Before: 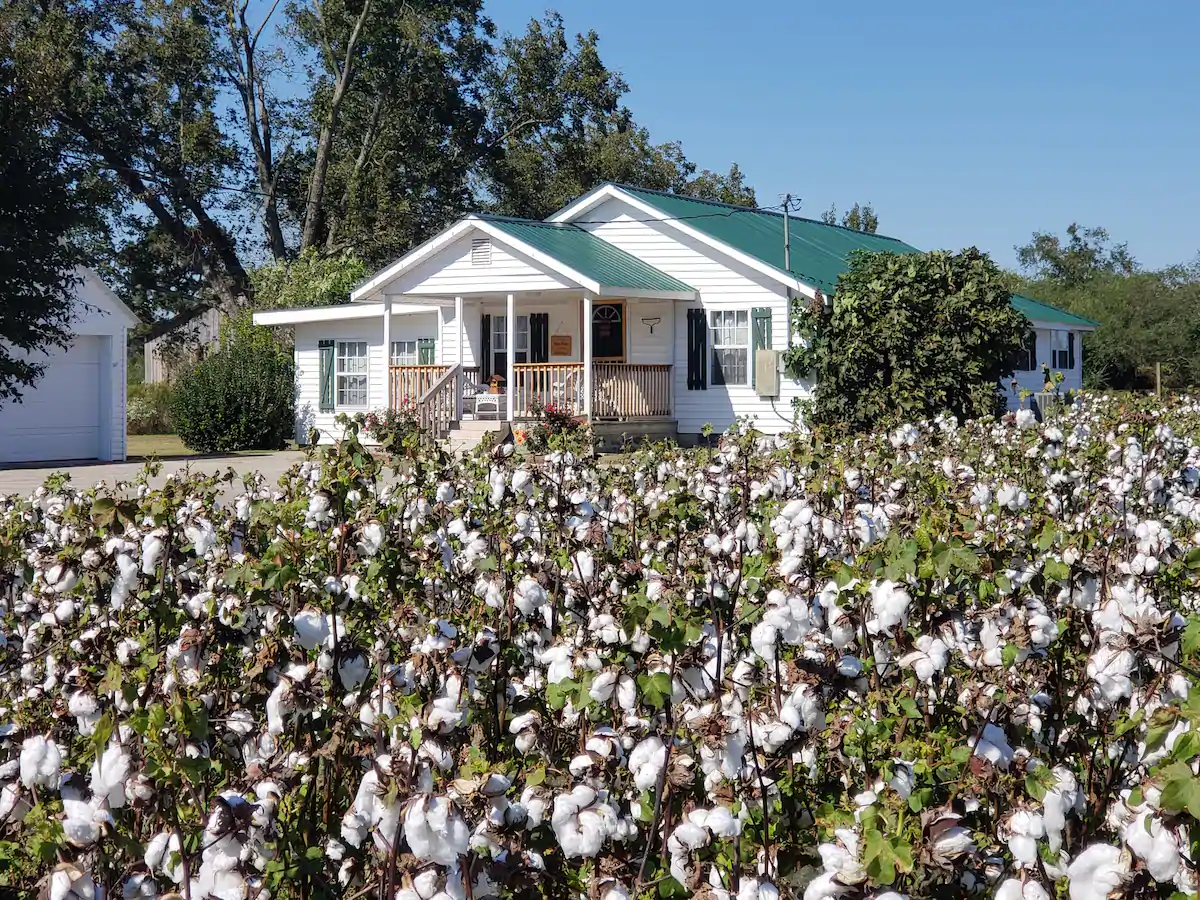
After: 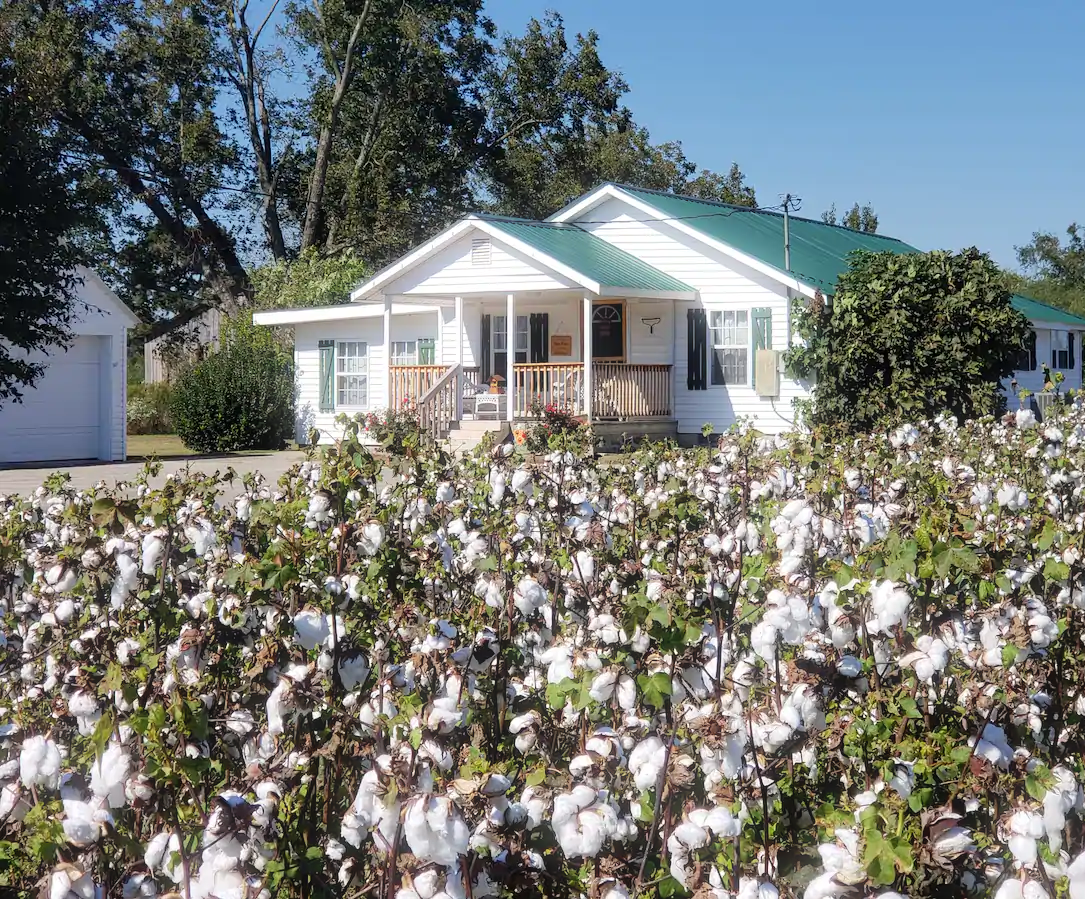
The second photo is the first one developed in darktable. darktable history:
bloom: size 5%, threshold 95%, strength 15%
crop: right 9.509%, bottom 0.031%
